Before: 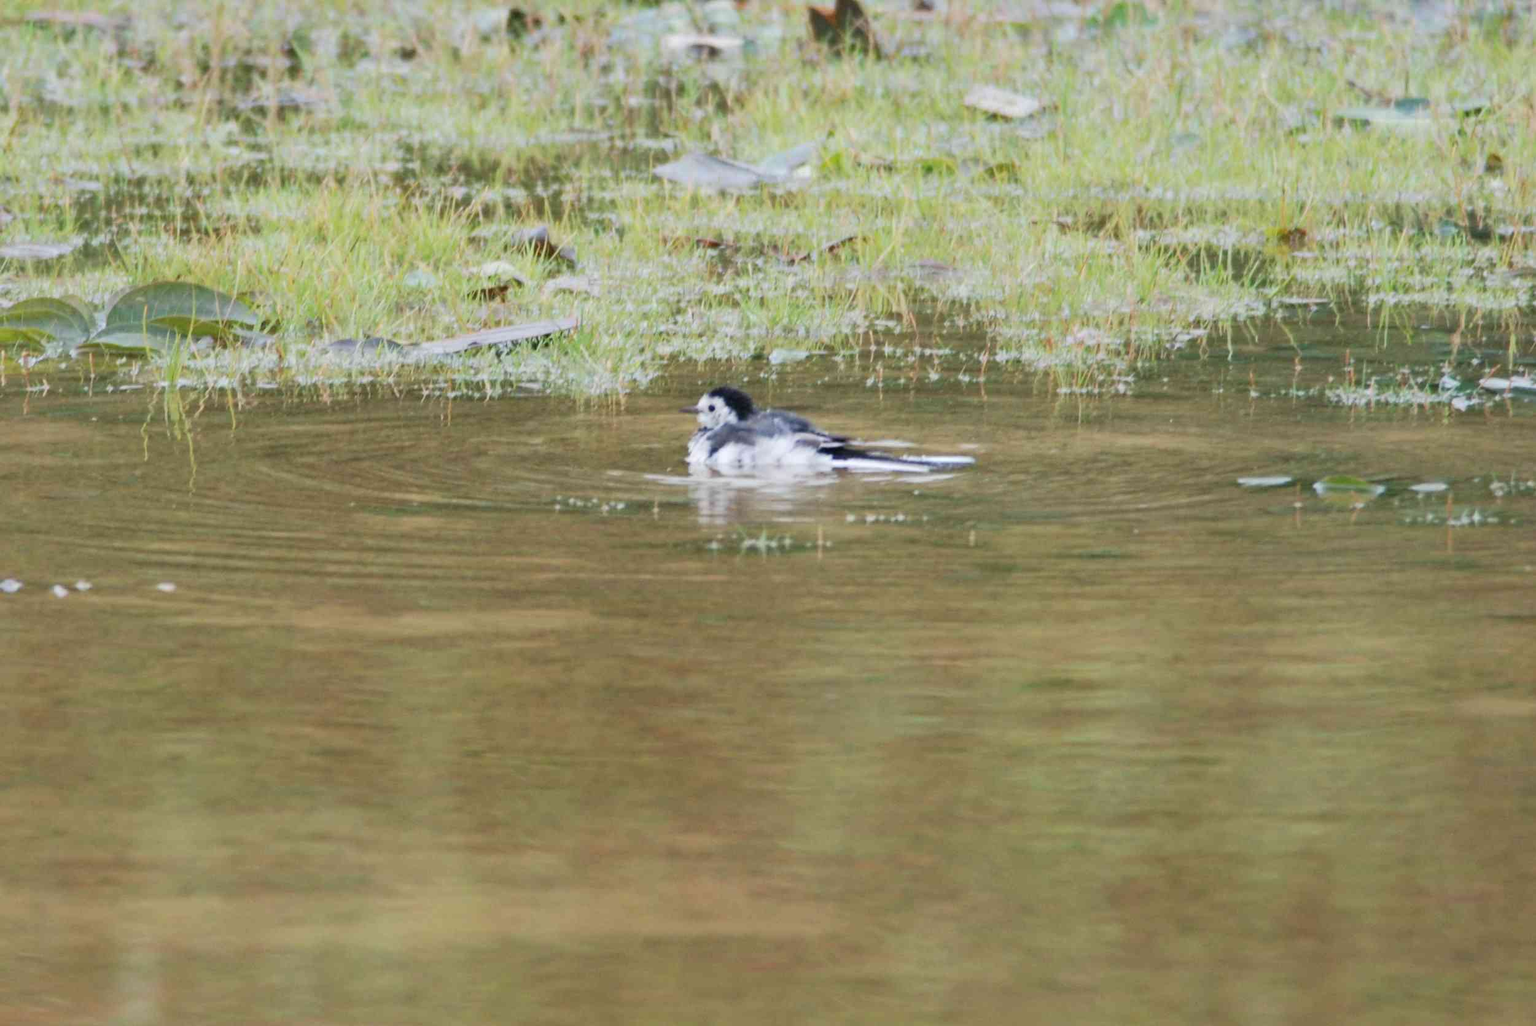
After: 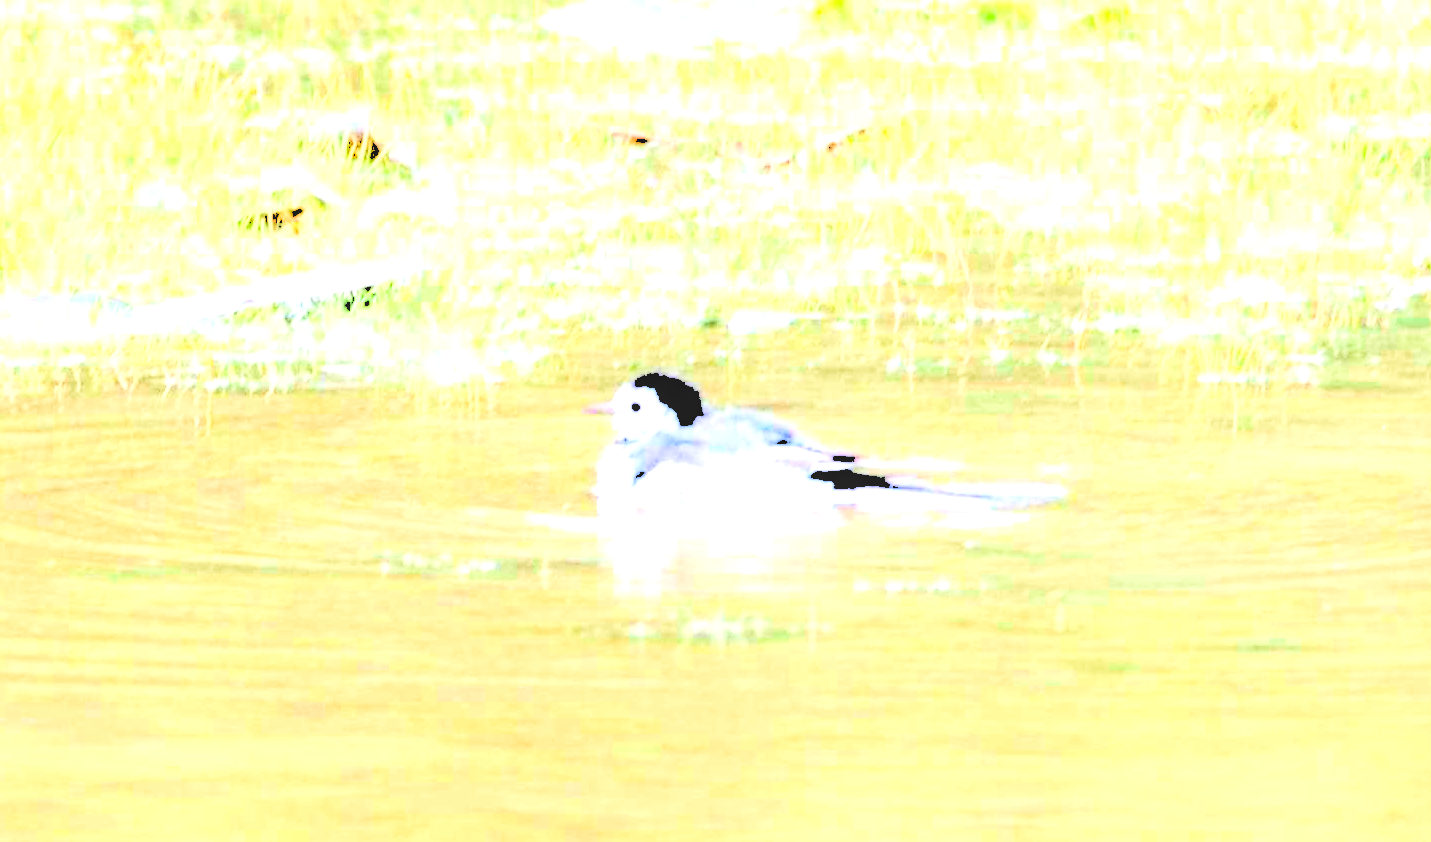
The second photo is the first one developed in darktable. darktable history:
local contrast: detail 130%
levels: levels [0.246, 0.246, 0.506]
crop: left 20.932%, top 15.471%, right 21.848%, bottom 34.081%
exposure: exposure -0.153 EV, compensate highlight preservation false
